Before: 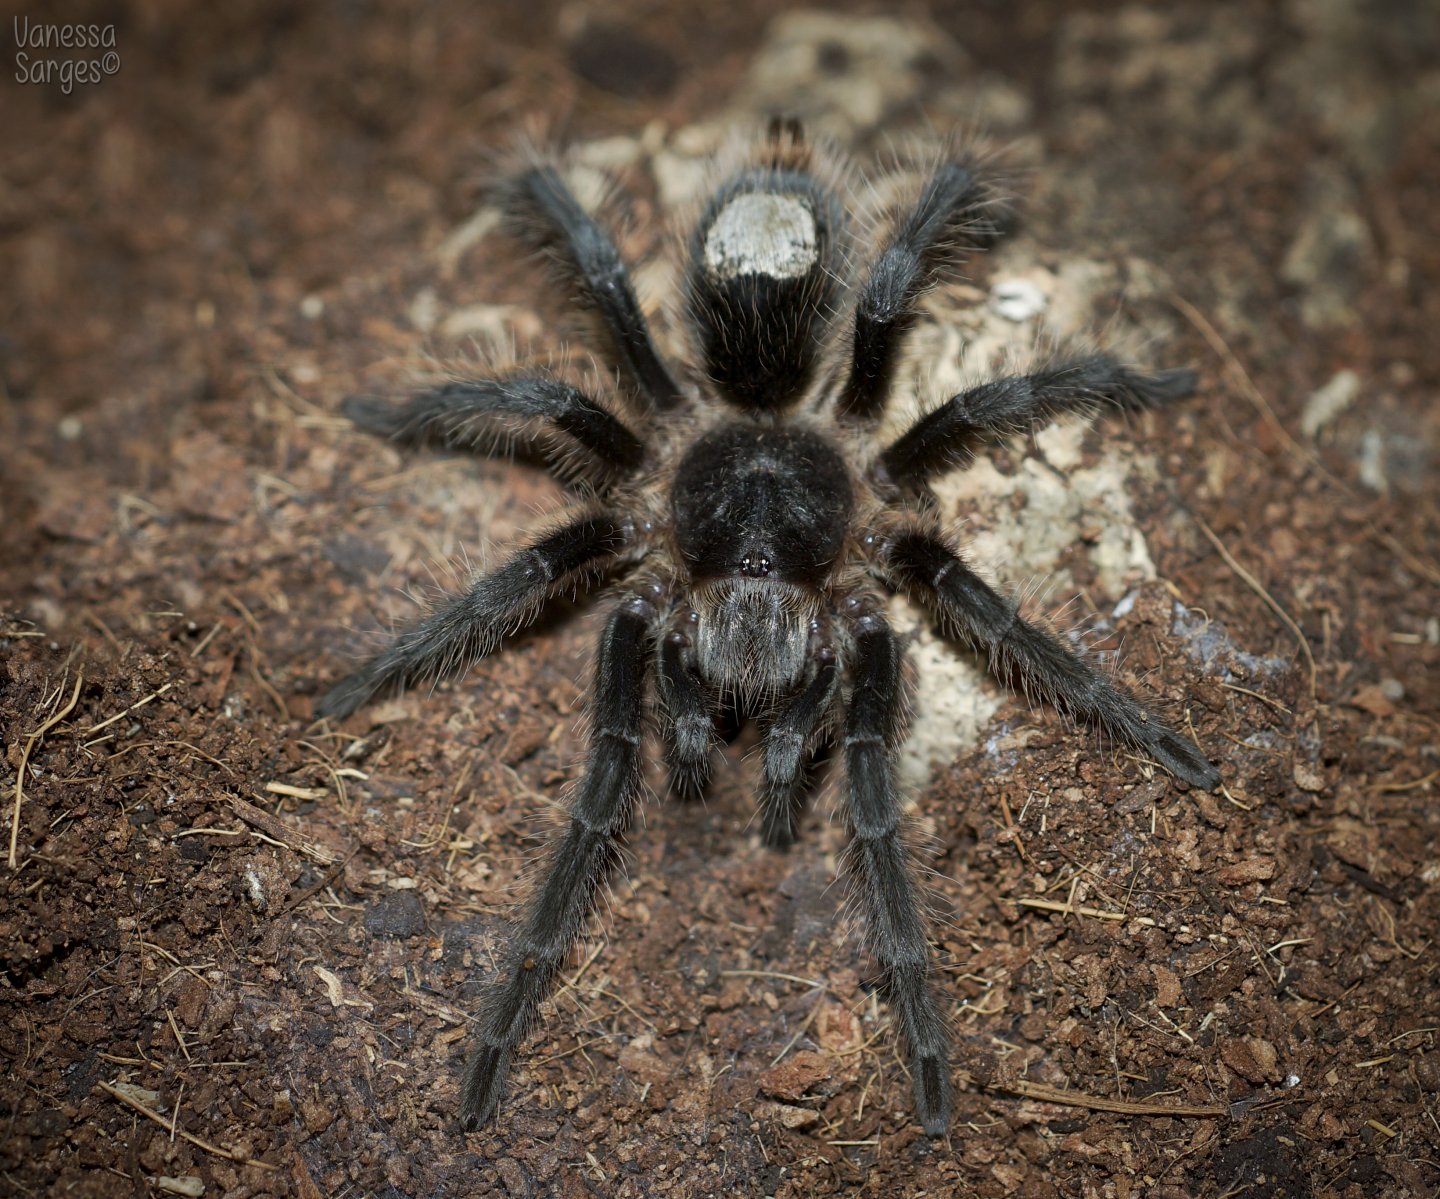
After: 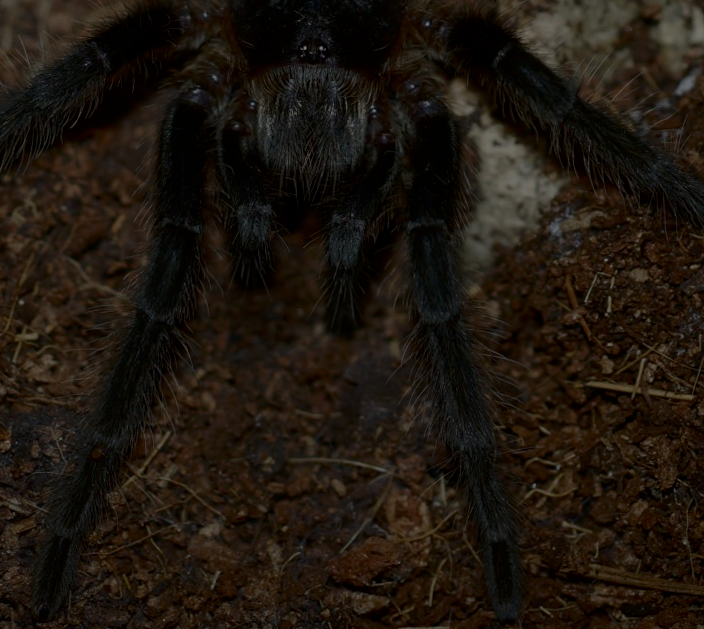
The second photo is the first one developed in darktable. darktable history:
crop: left 29.672%, top 41.786%, right 20.851%, bottom 3.487%
exposure: exposure -2.002 EV, compensate highlight preservation false
contrast brightness saturation: contrast 0.2, brightness -0.11, saturation 0.1
bloom: size 9%, threshold 100%, strength 7%
rotate and perspective: rotation -1.32°, lens shift (horizontal) -0.031, crop left 0.015, crop right 0.985, crop top 0.047, crop bottom 0.982
